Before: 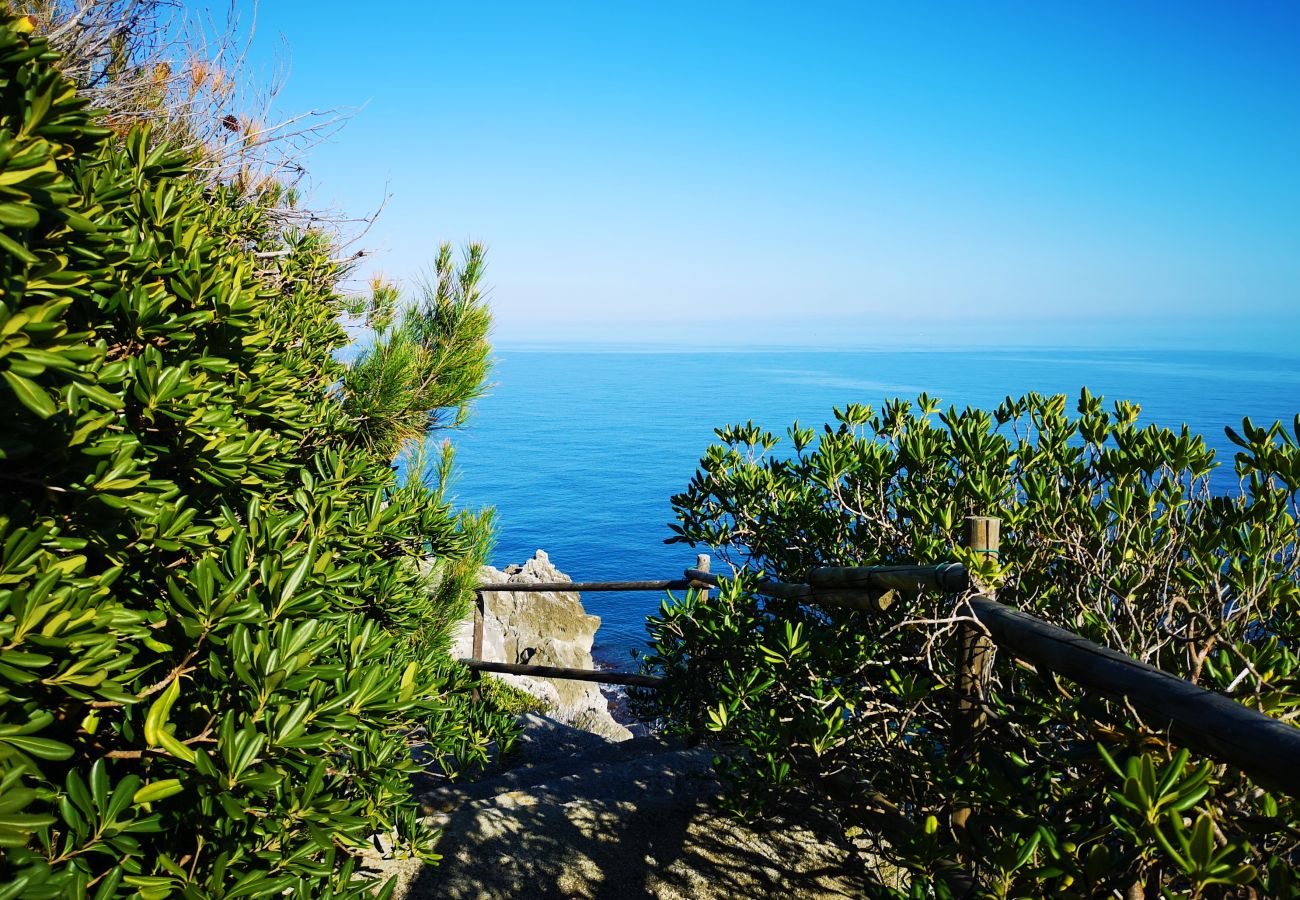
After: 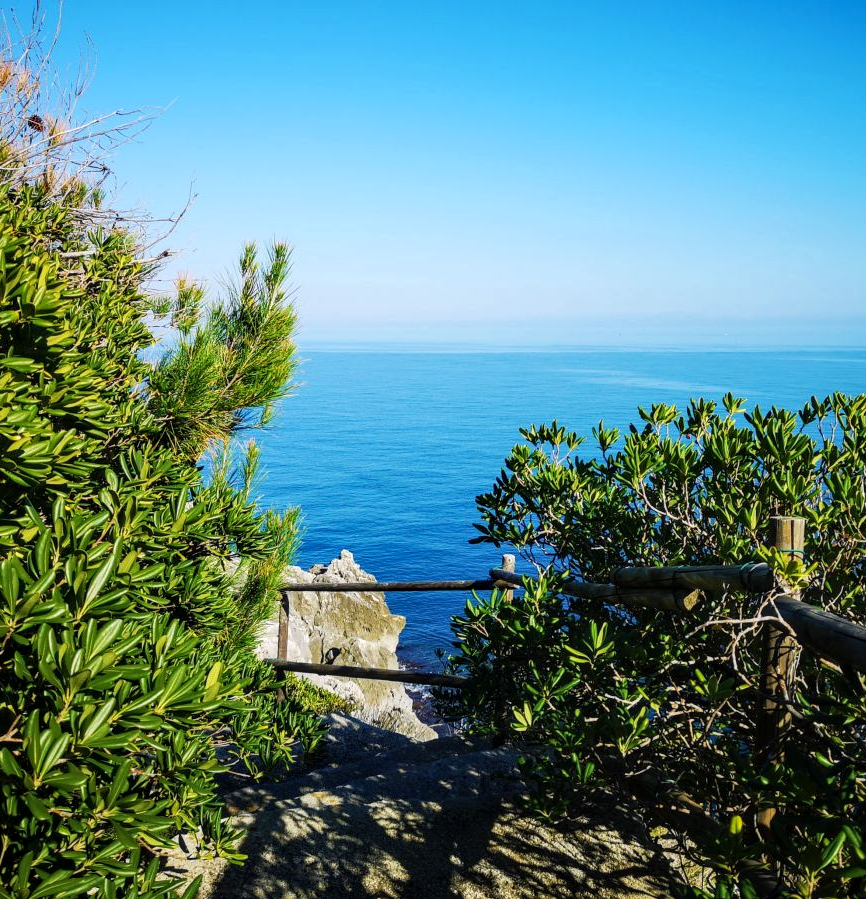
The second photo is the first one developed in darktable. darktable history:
local contrast: on, module defaults
crop and rotate: left 15.055%, right 18.278%
